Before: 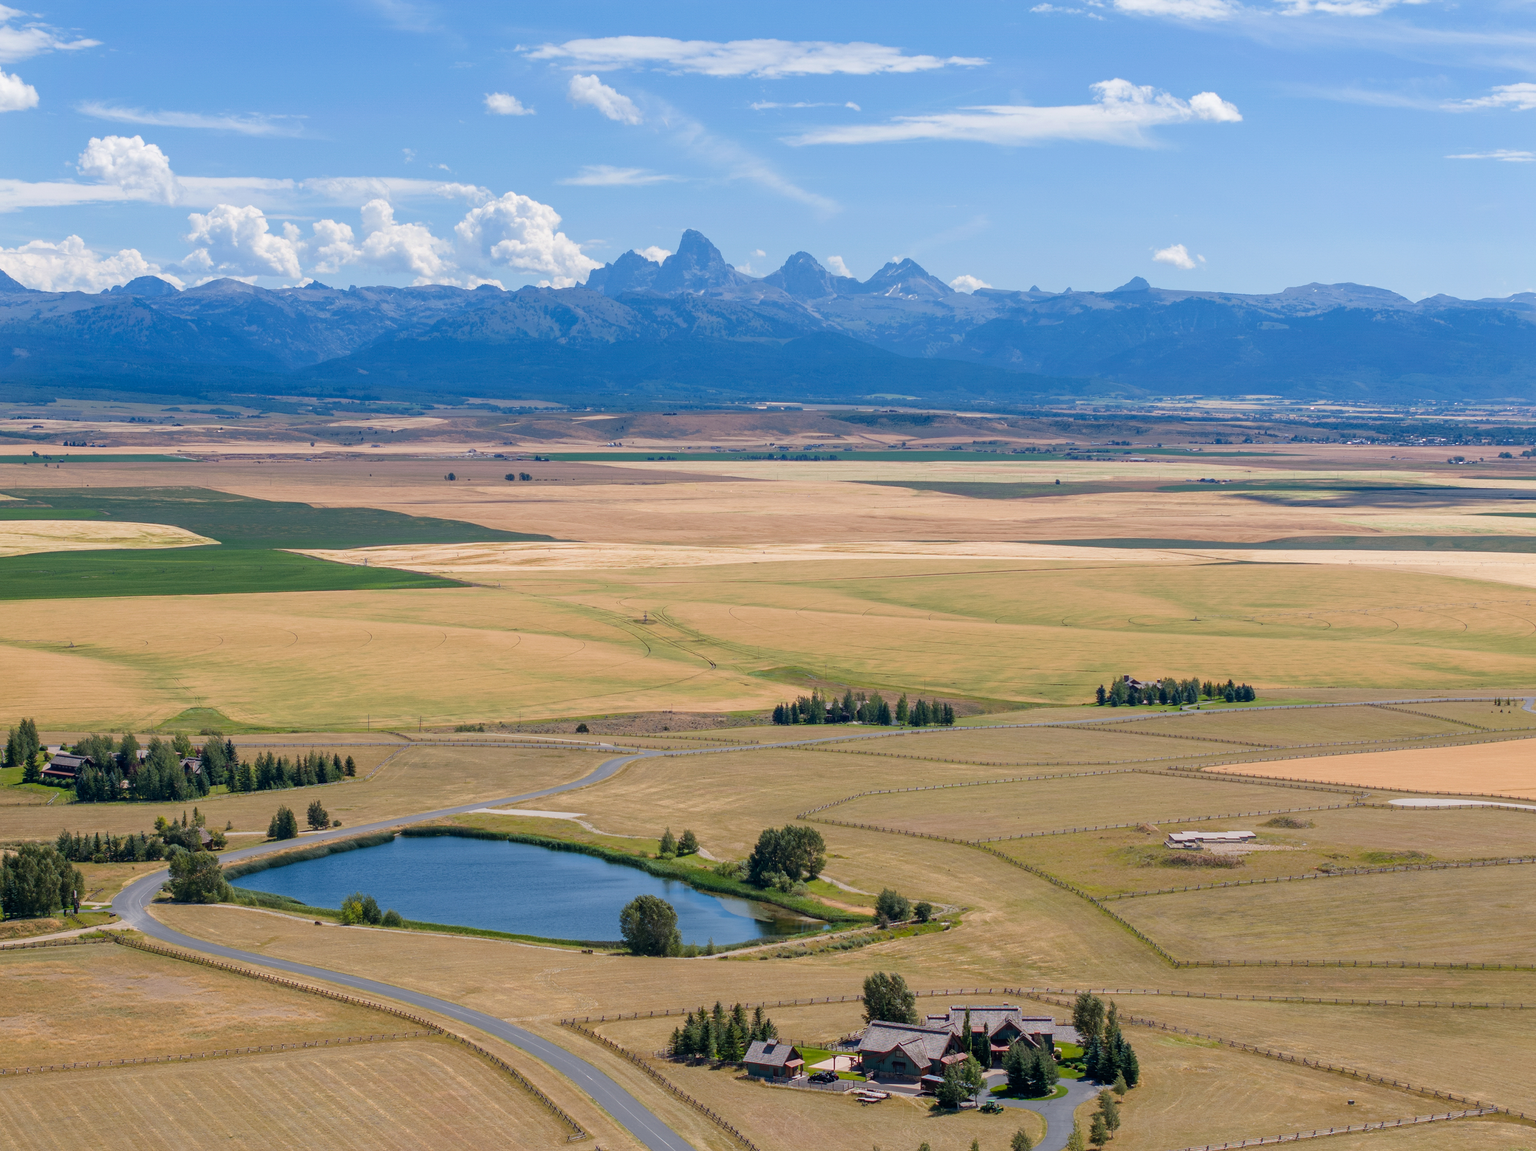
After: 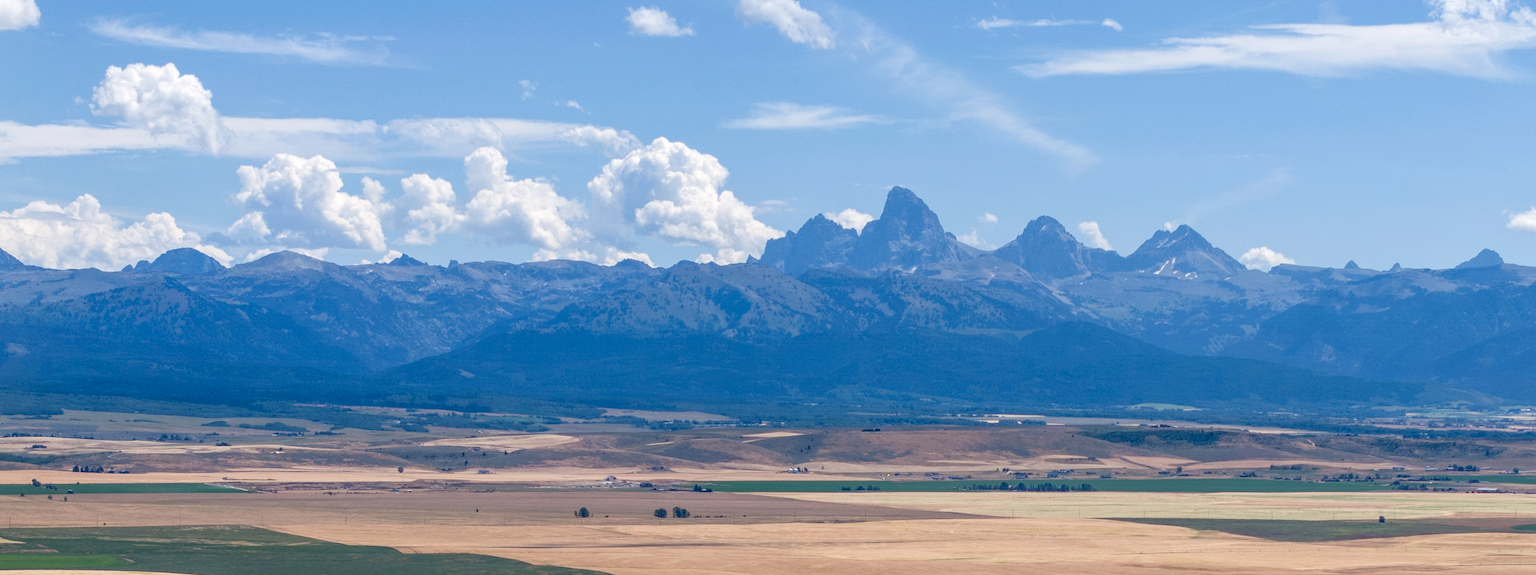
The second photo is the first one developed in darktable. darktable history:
crop: left 0.558%, top 7.637%, right 23.481%, bottom 54.395%
local contrast: on, module defaults
